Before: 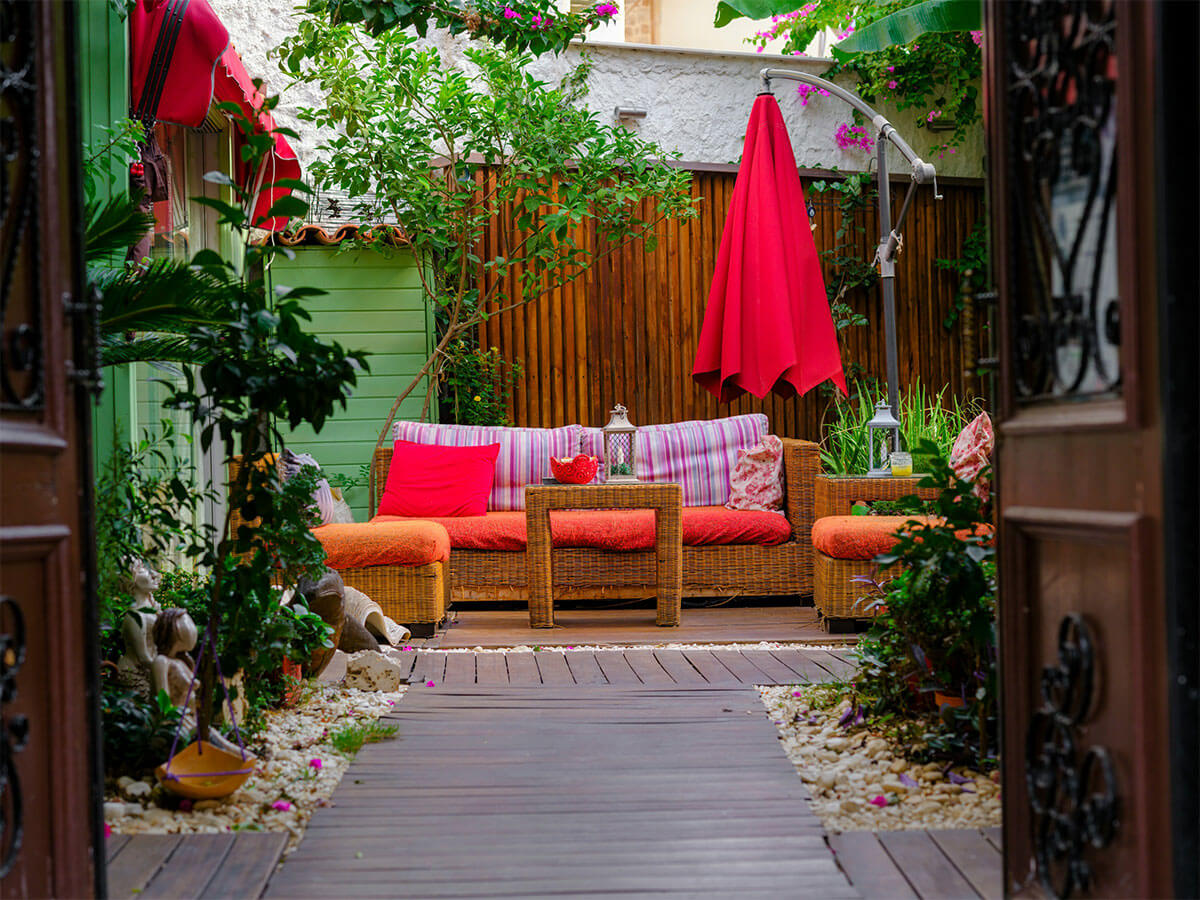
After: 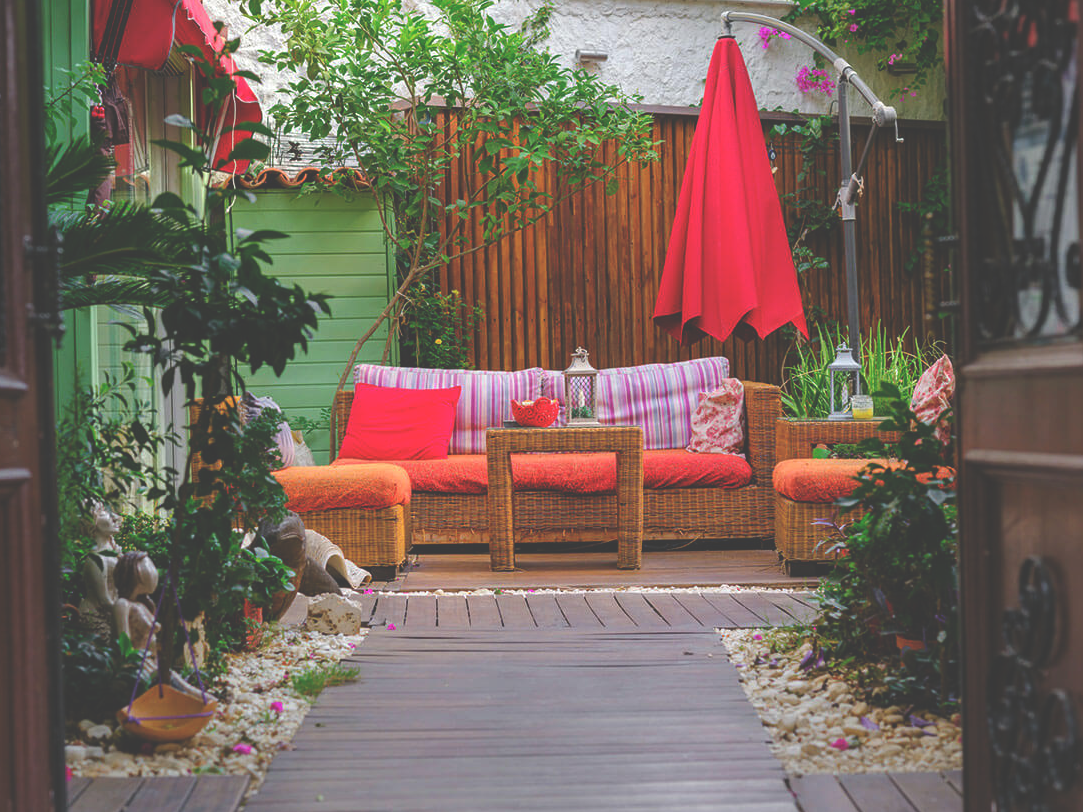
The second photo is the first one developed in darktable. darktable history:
exposure: black level correction -0.041, exposure 0.064 EV, compensate highlight preservation false
crop: left 3.305%, top 6.436%, right 6.389%, bottom 3.258%
